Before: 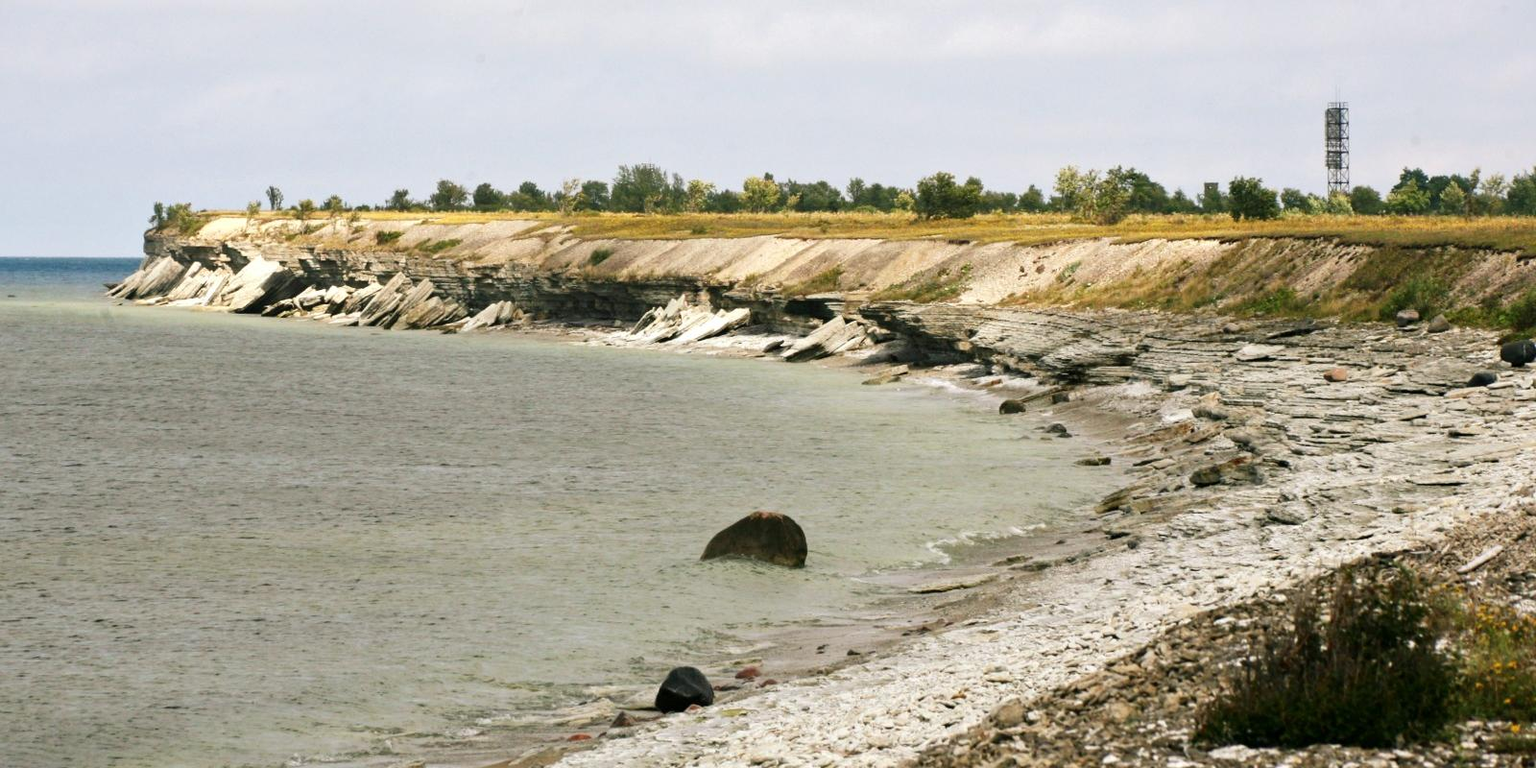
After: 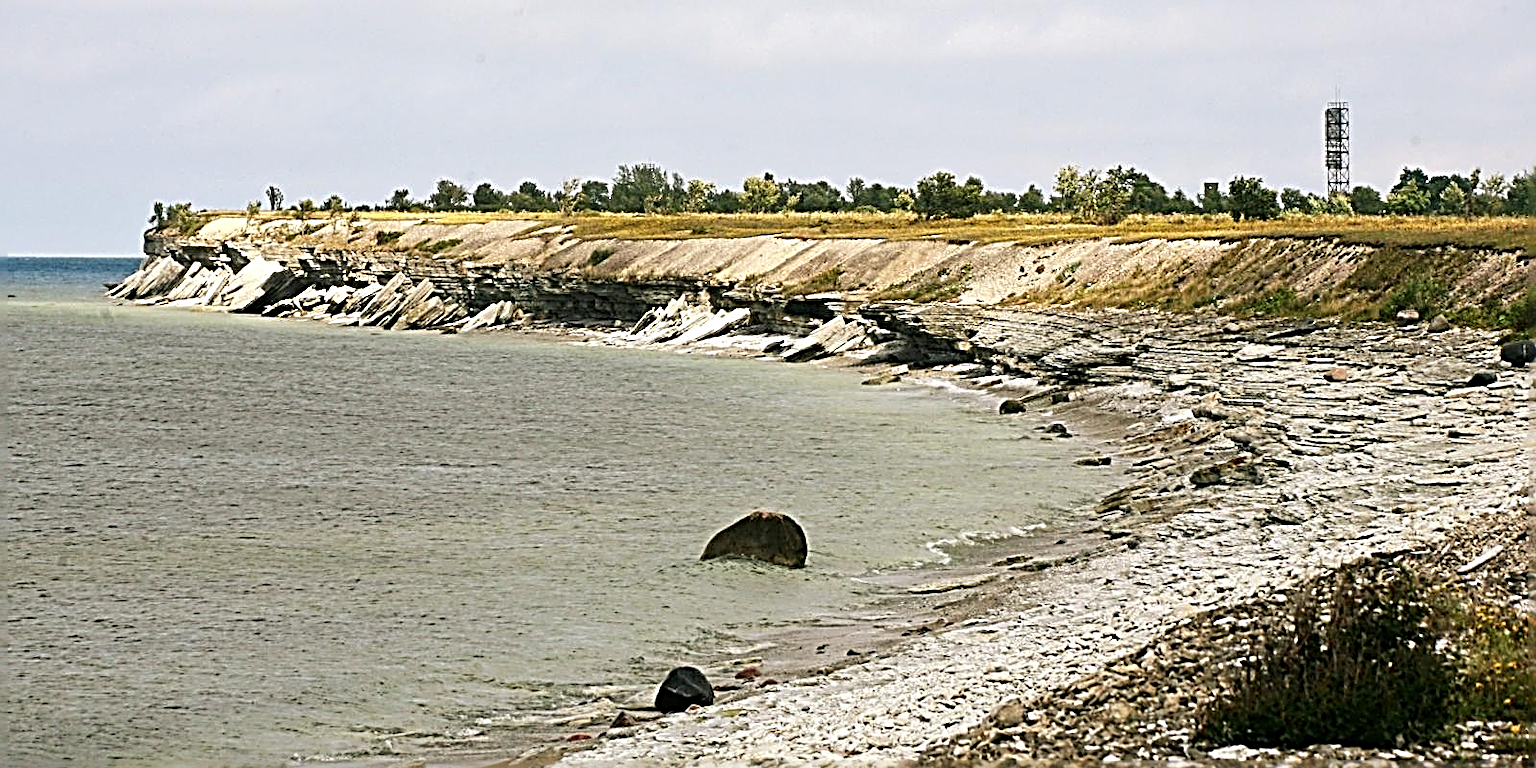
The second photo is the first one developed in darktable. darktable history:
sharpen: radius 3.162, amount 1.726
